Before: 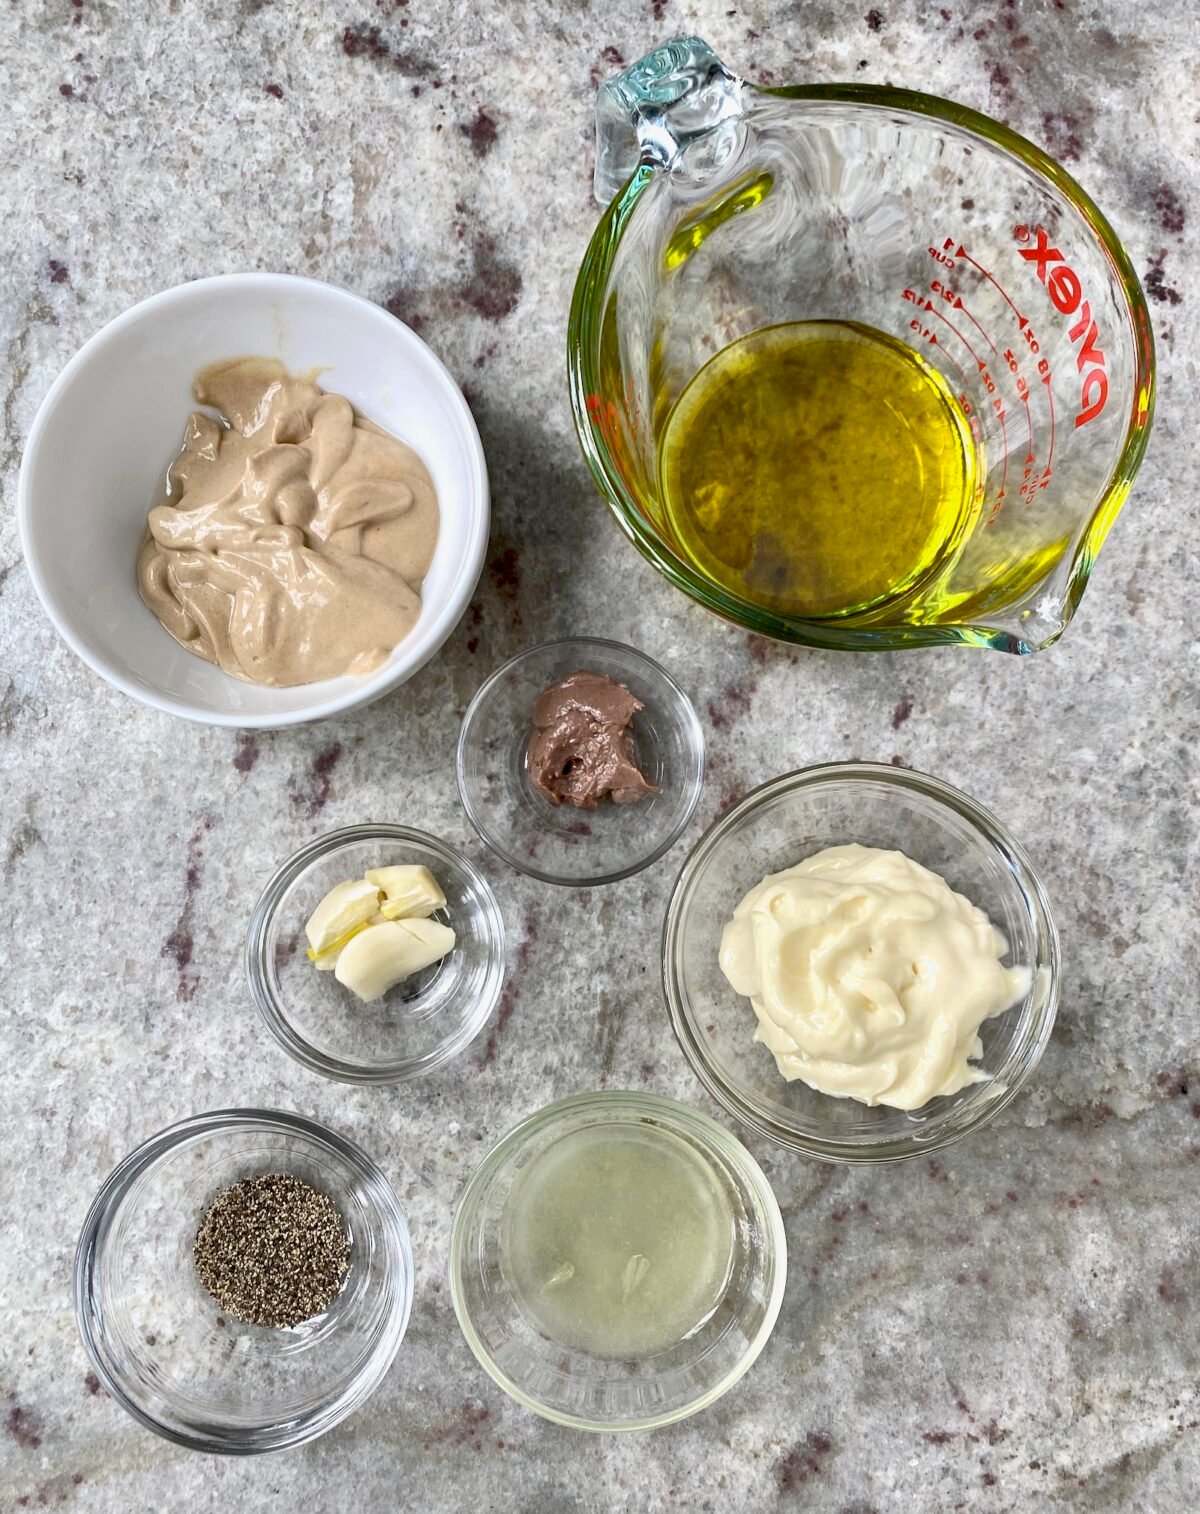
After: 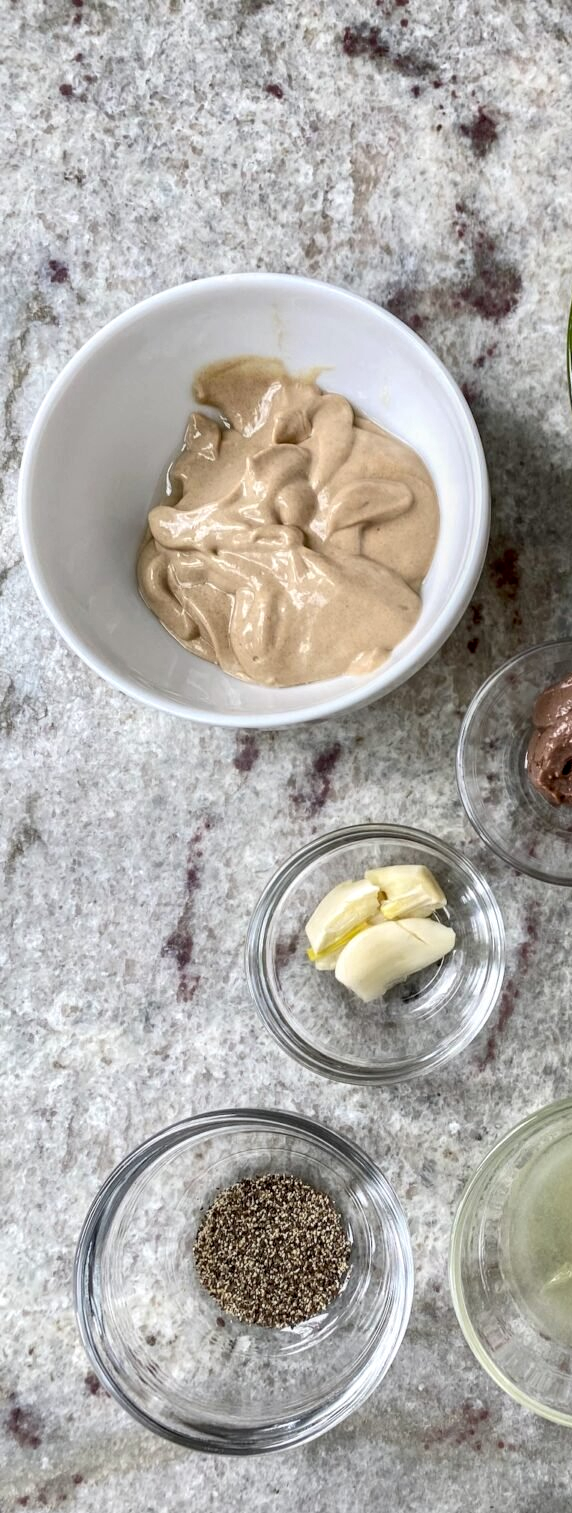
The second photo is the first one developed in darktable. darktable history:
local contrast: on, module defaults
crop and rotate: left 0.05%, top 0%, right 52.229%
